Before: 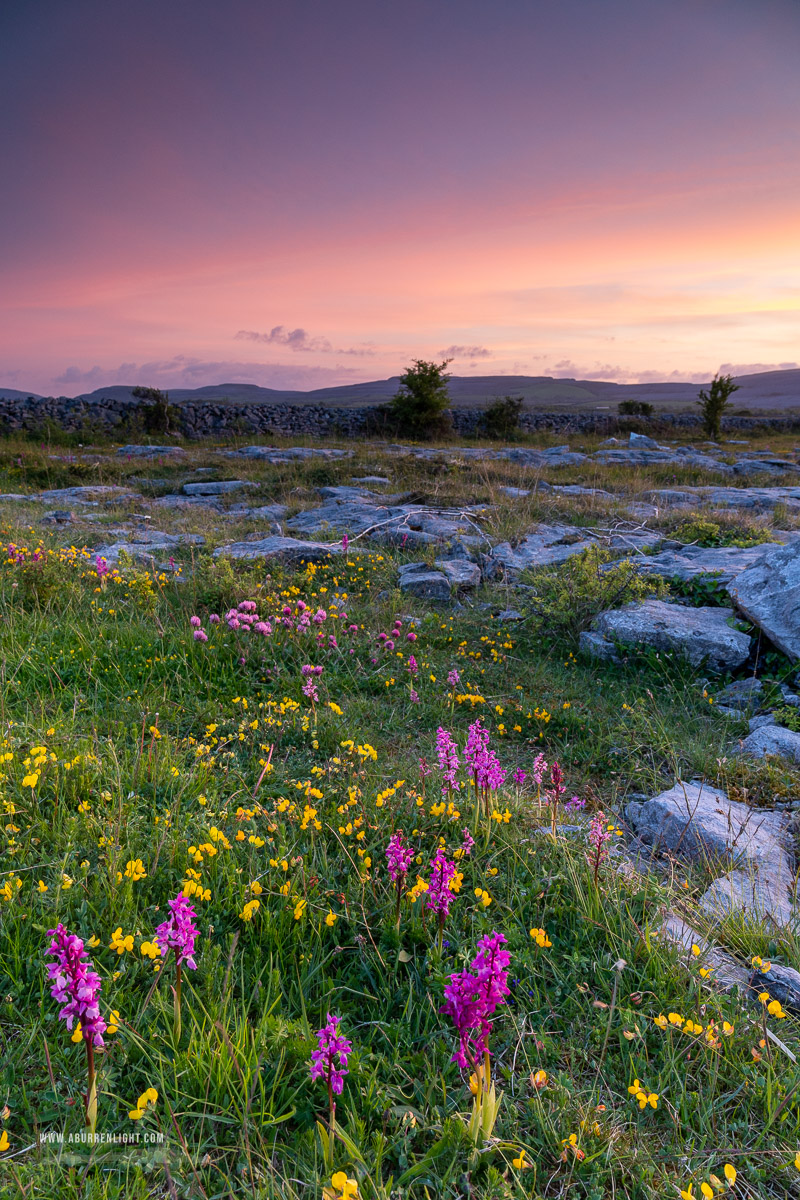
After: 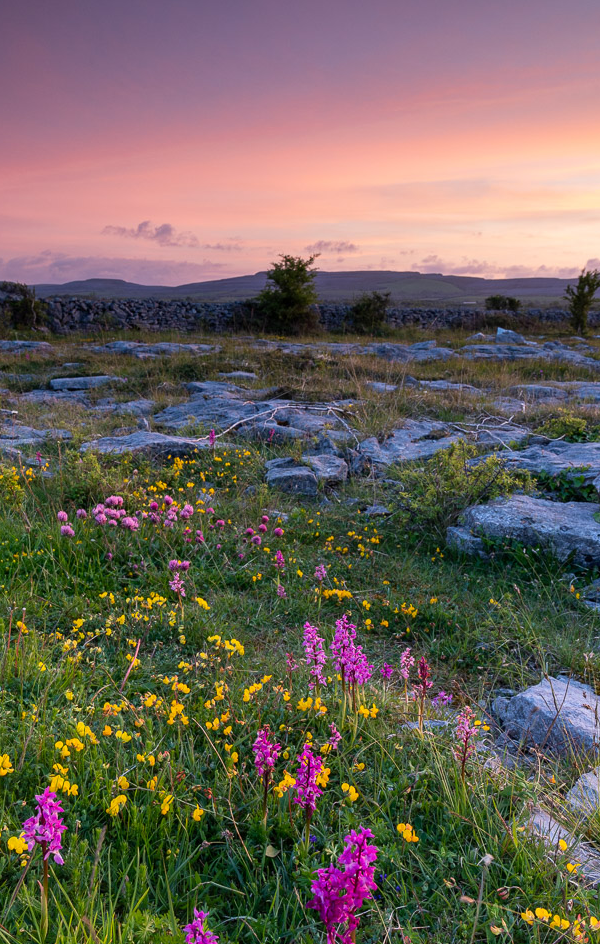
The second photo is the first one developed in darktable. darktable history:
crop: left 16.648%, top 8.759%, right 8.332%, bottom 12.541%
